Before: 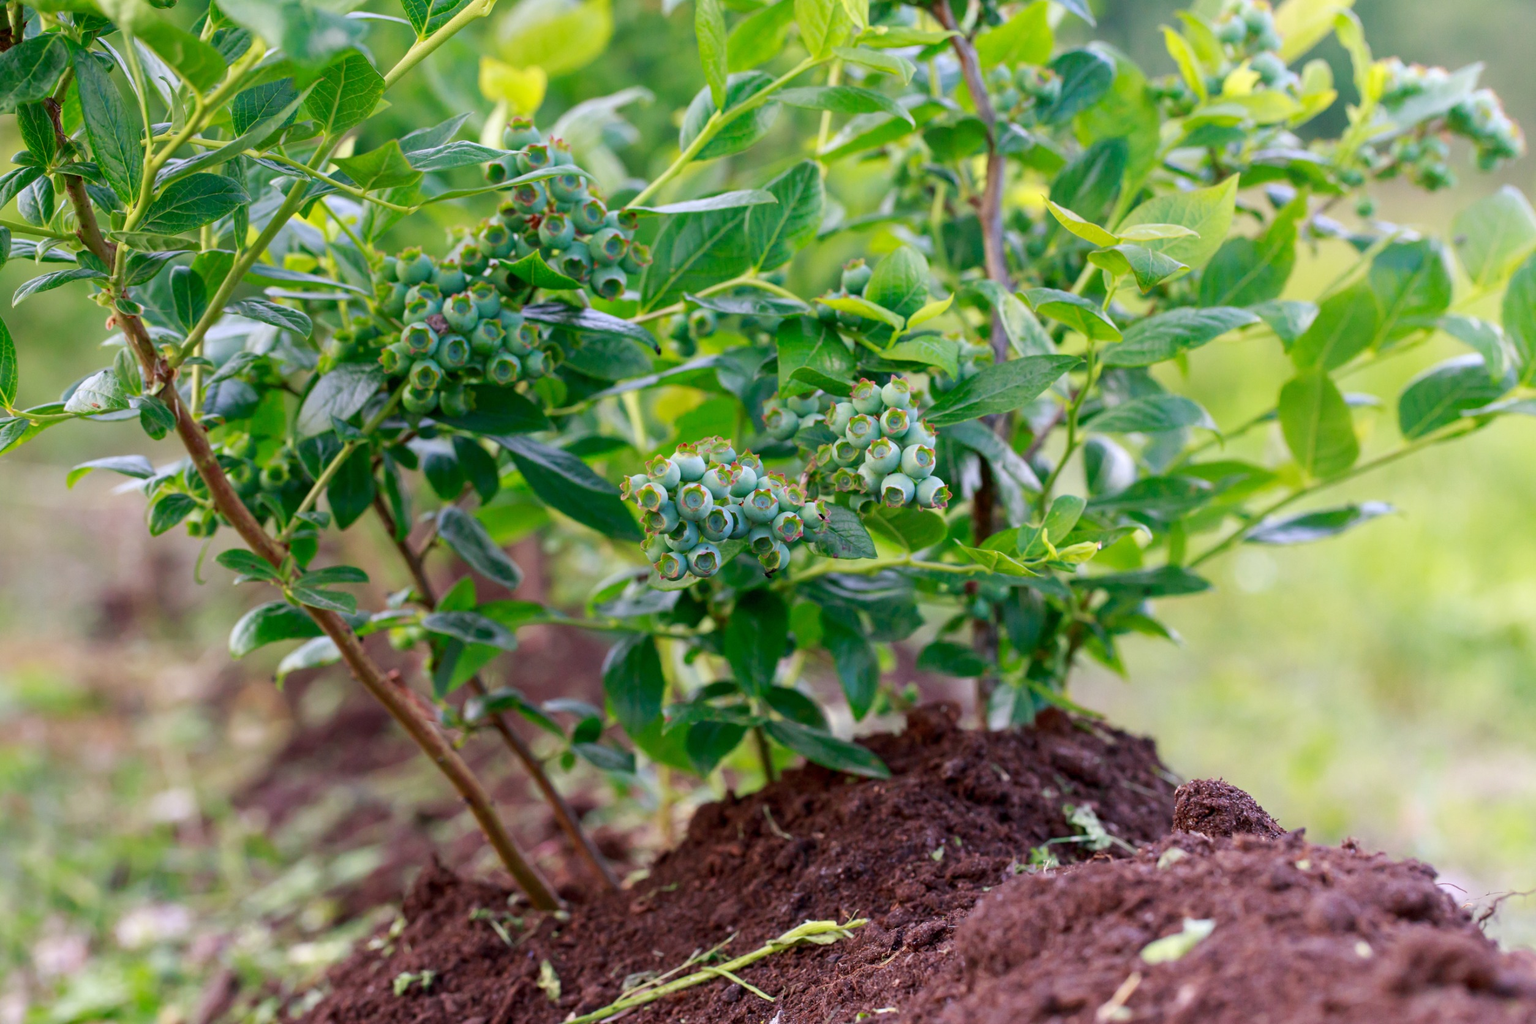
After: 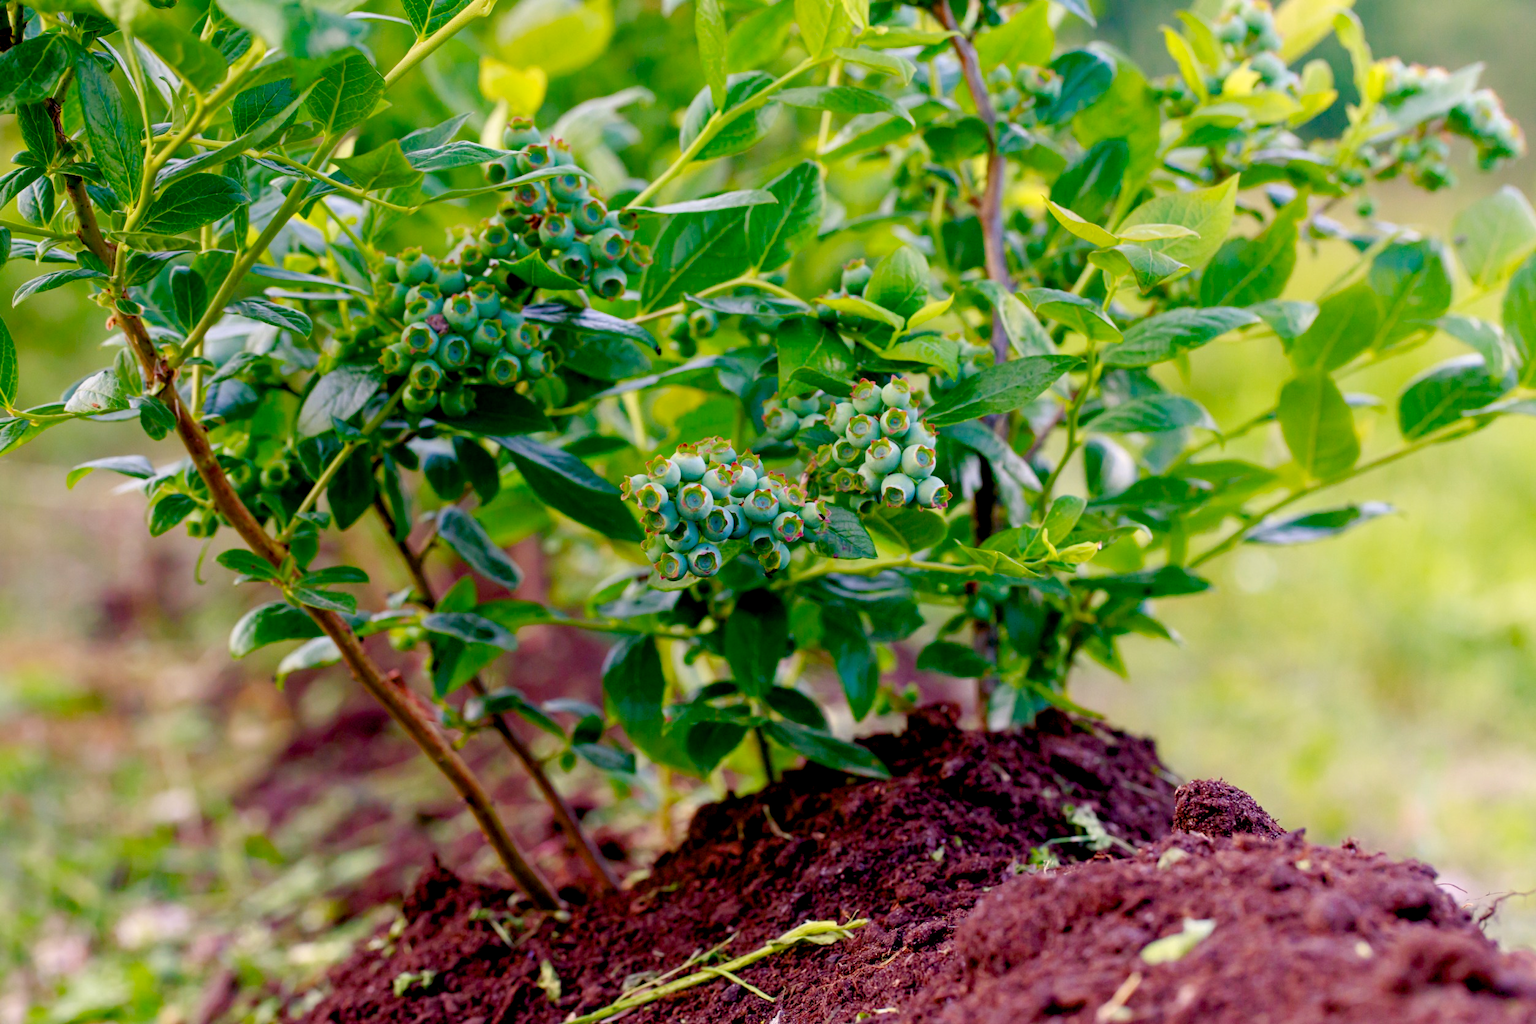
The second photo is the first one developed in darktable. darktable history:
exposure: black level correction 0.005, exposure 0.001 EV, compensate highlight preservation false
color balance rgb: shadows lift › chroma 3%, shadows lift › hue 280.8°, power › hue 330°, highlights gain › chroma 3%, highlights gain › hue 75.6°, global offset › luminance -1%, perceptual saturation grading › global saturation 20%, perceptual saturation grading › highlights -25%, perceptual saturation grading › shadows 50%, global vibrance 20%
